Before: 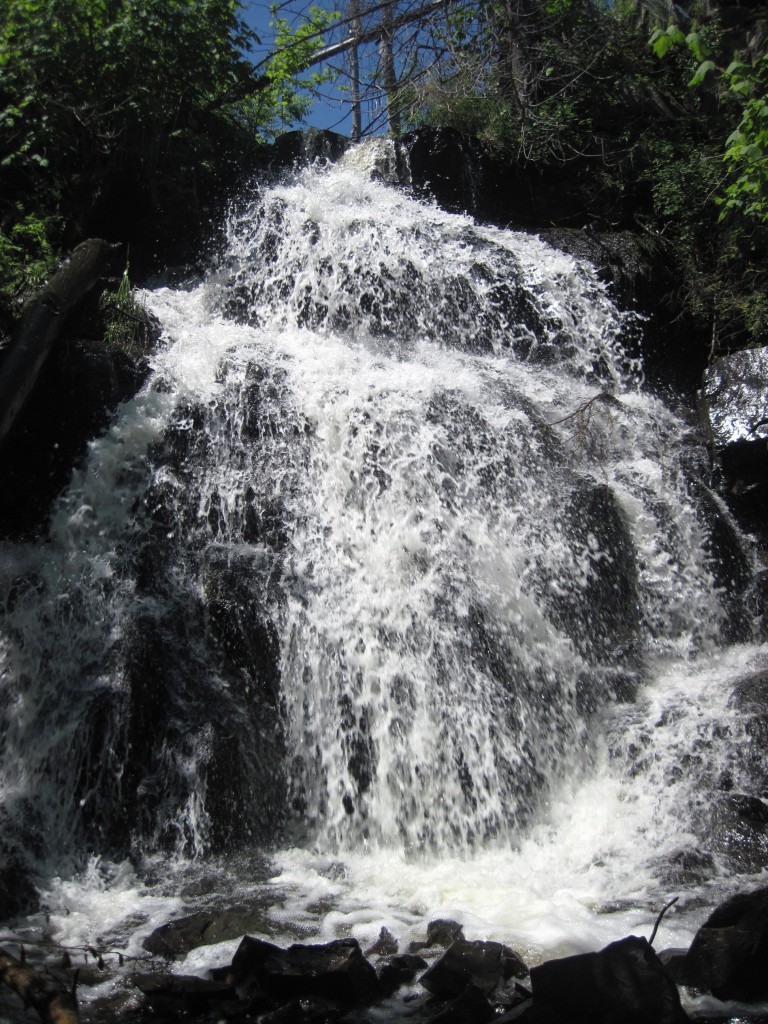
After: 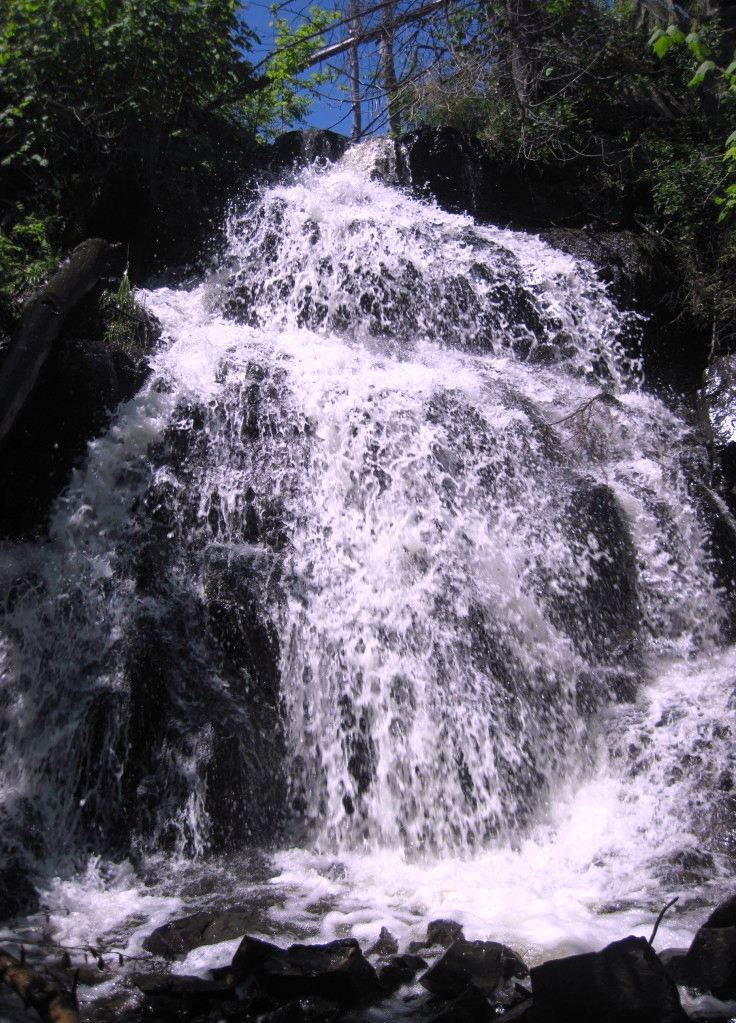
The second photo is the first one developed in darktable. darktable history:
crop: right 4.126%, bottom 0.031%
color correction: saturation 1.11
white balance: red 1.066, blue 1.119
